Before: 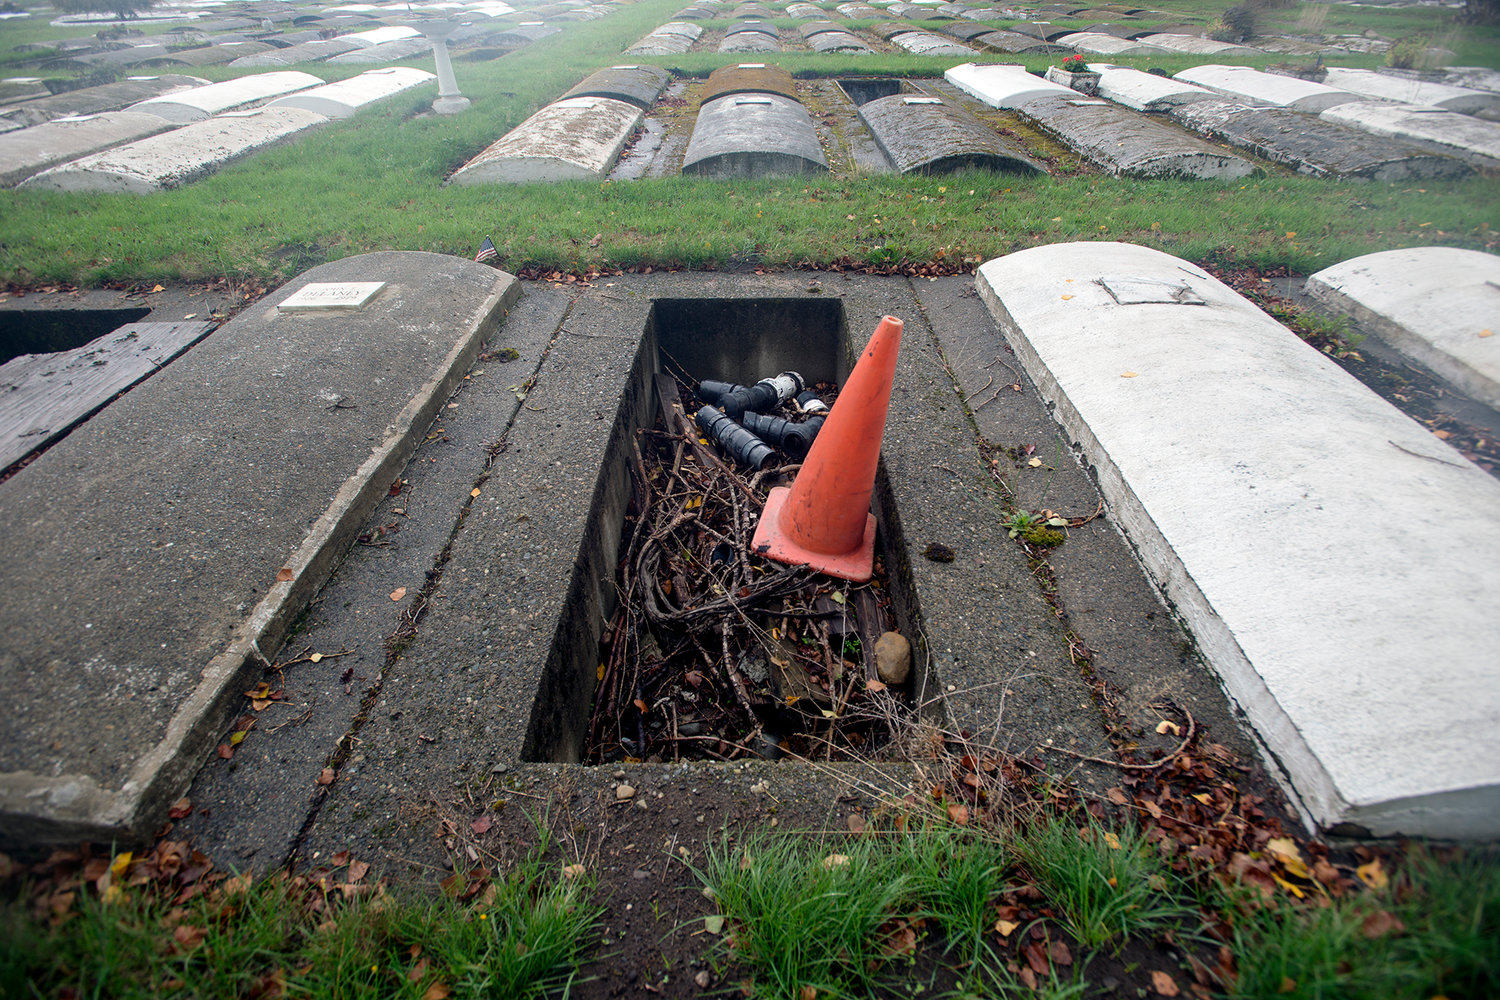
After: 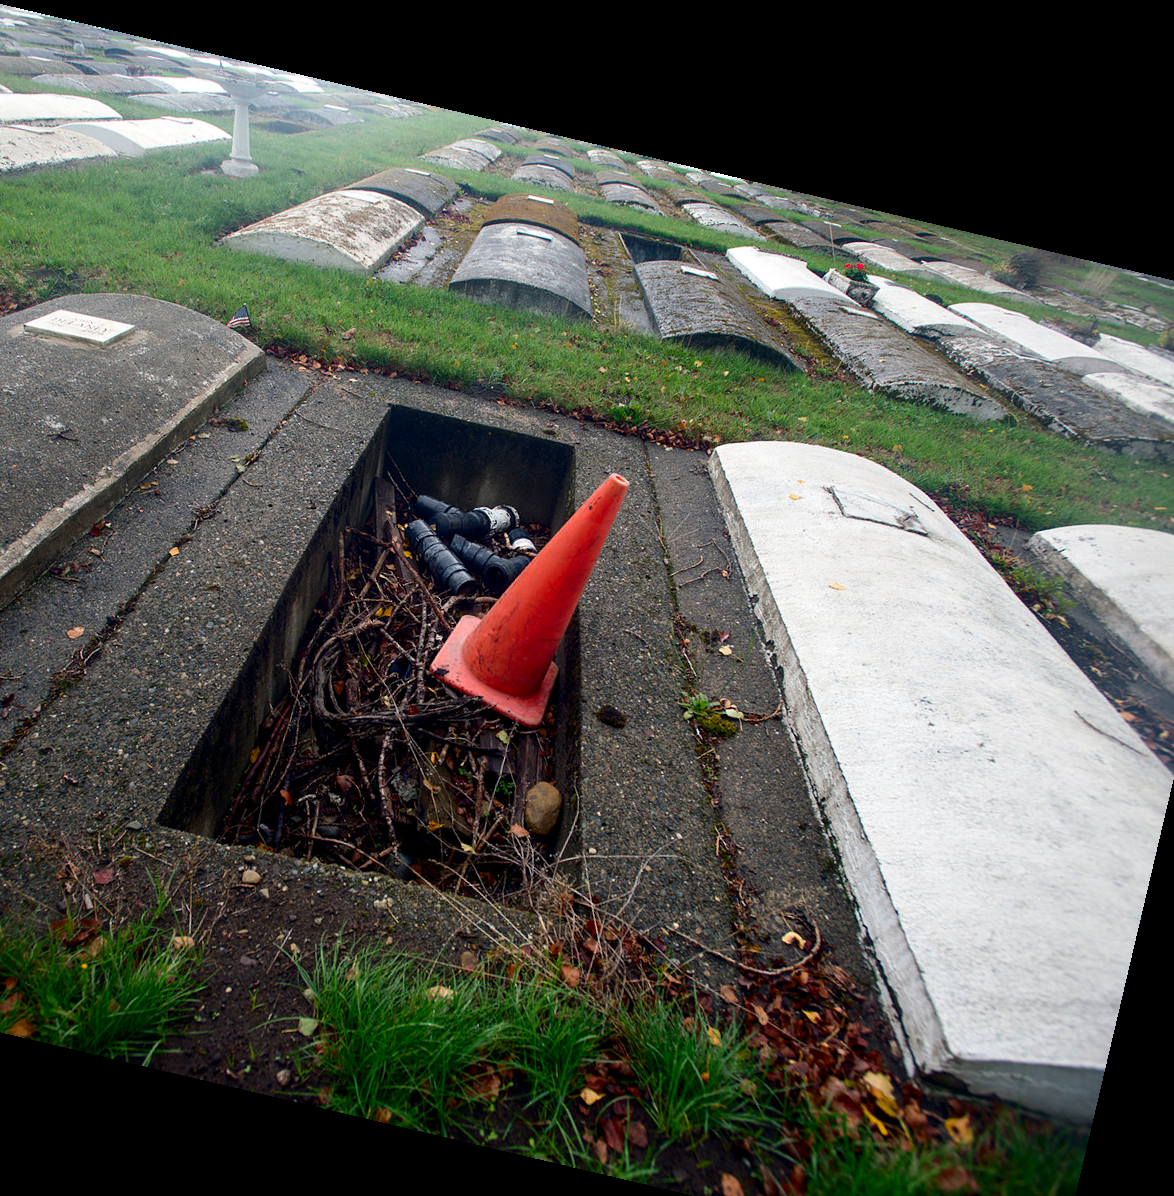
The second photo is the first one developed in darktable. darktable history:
crop and rotate: left 24.034%, top 2.838%, right 6.406%, bottom 6.299%
contrast brightness saturation: contrast 0.12, brightness -0.12, saturation 0.2
rotate and perspective: rotation 13.27°, automatic cropping off
tone equalizer: on, module defaults
